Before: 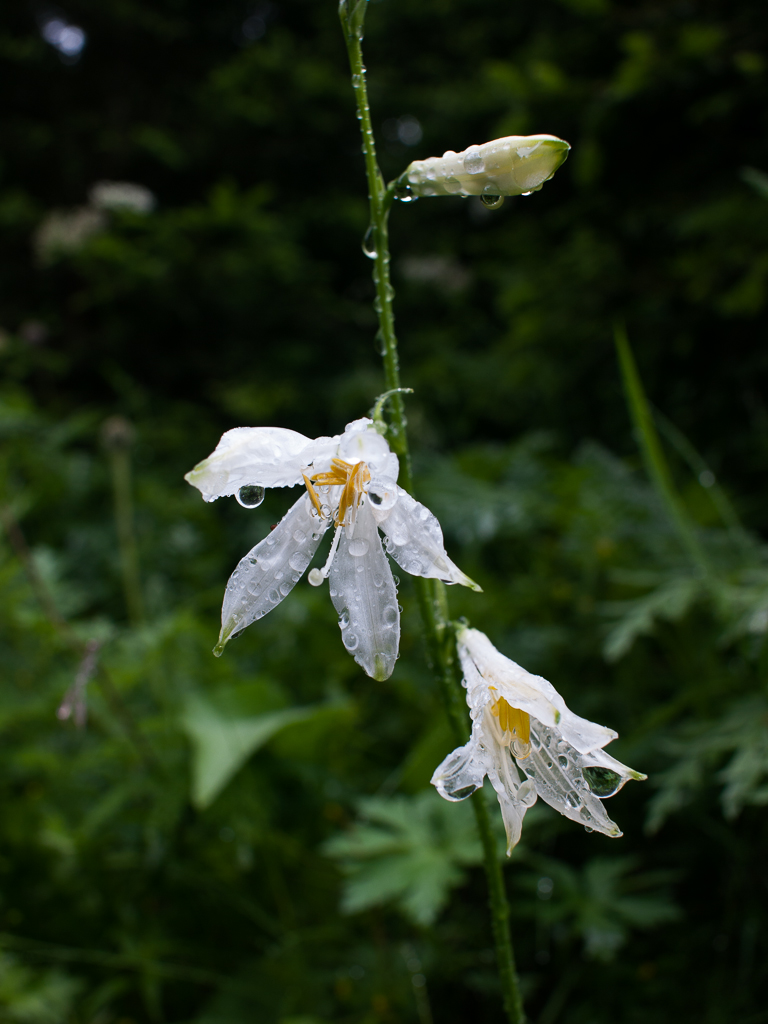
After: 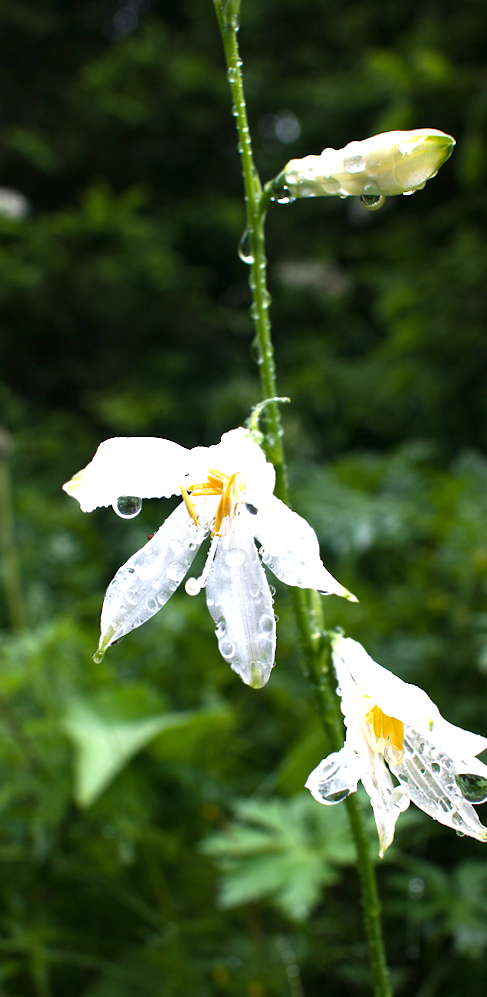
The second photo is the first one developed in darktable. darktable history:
rotate and perspective: rotation 0.074°, lens shift (vertical) 0.096, lens shift (horizontal) -0.041, crop left 0.043, crop right 0.952, crop top 0.024, crop bottom 0.979
crop and rotate: left 13.537%, right 19.796%
exposure: black level correction 0, exposure 1.379 EV, compensate exposure bias true, compensate highlight preservation false
